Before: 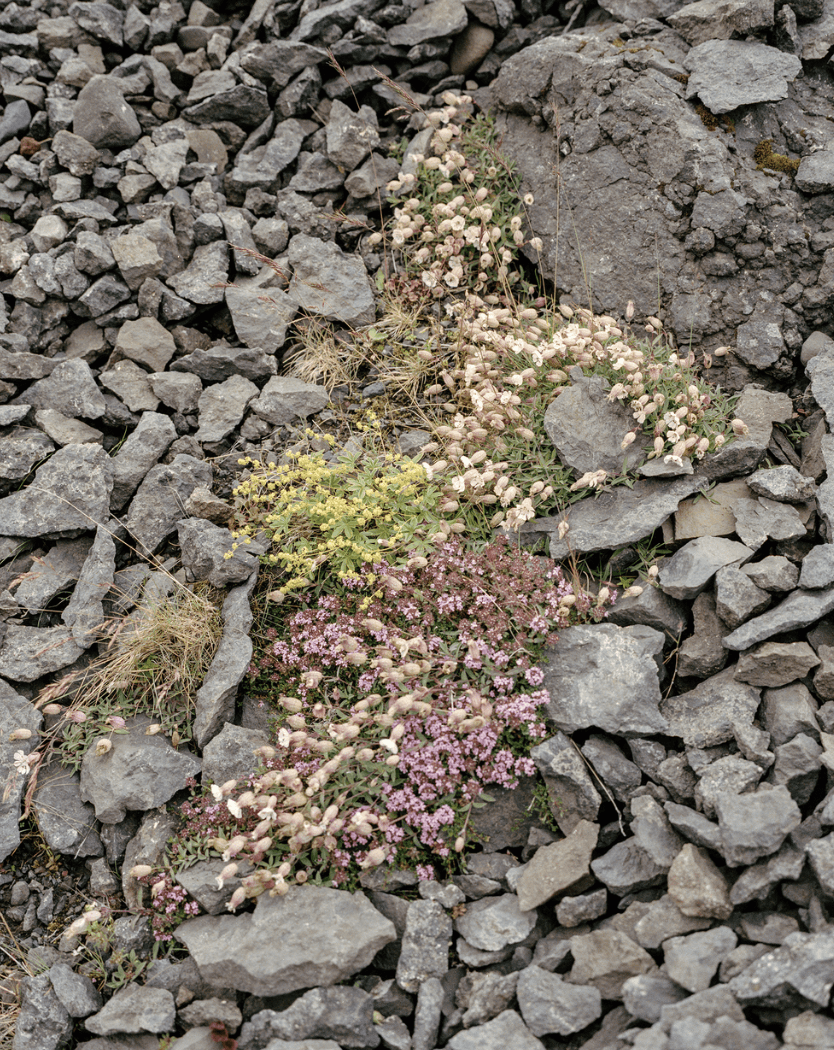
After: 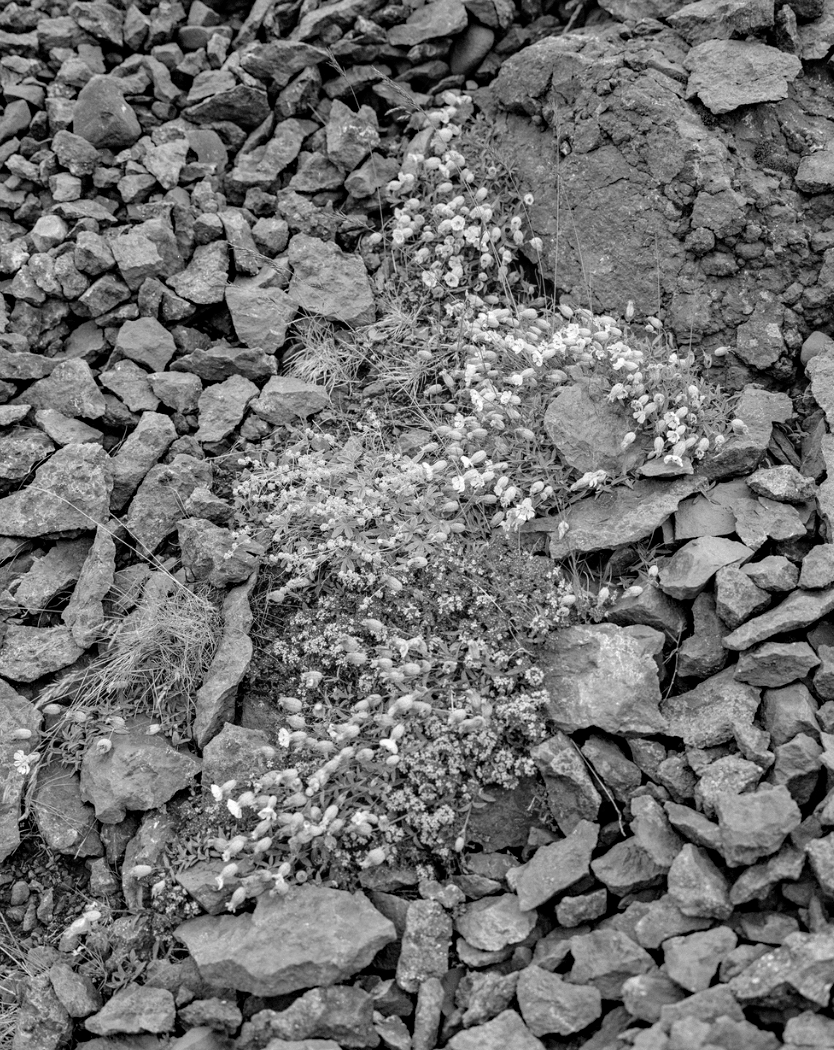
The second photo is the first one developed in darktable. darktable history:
monochrome: on, module defaults
haze removal: compatibility mode true, adaptive false
bloom: size 13.65%, threshold 98.39%, strength 4.82%
